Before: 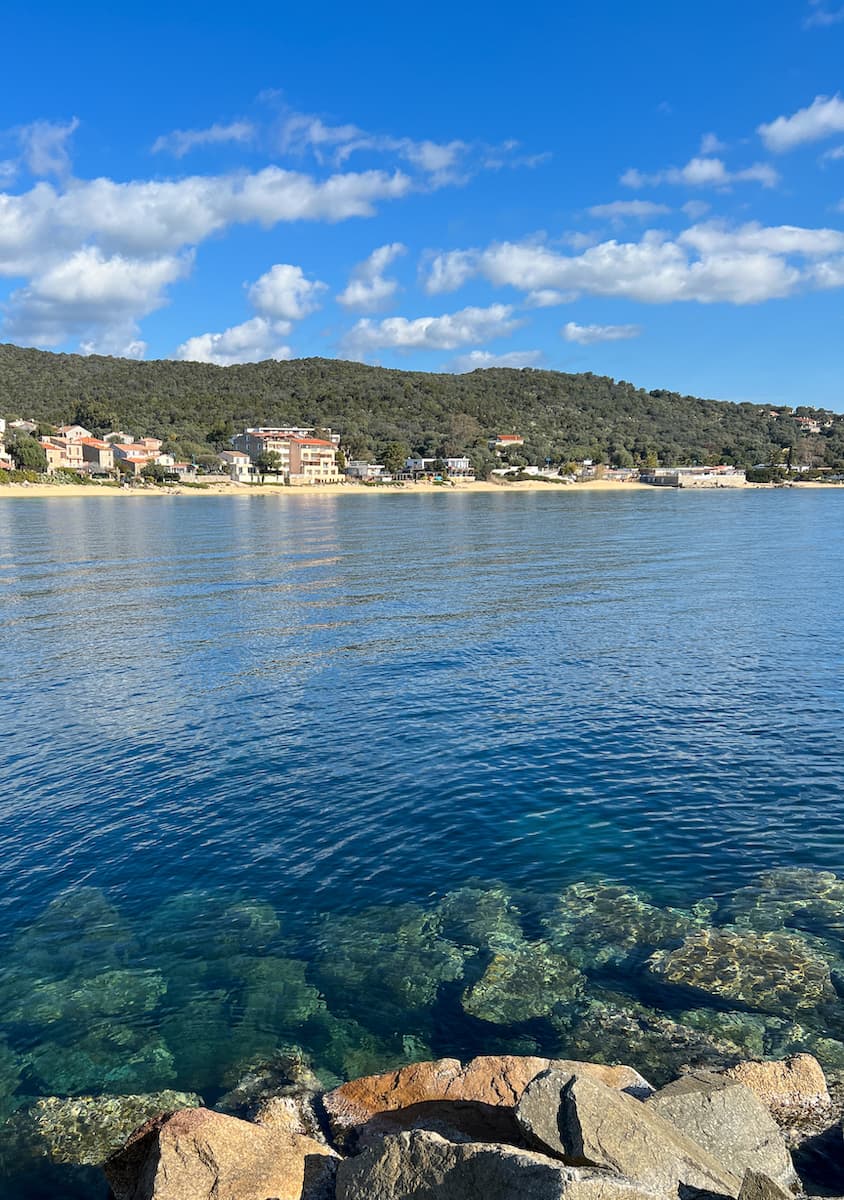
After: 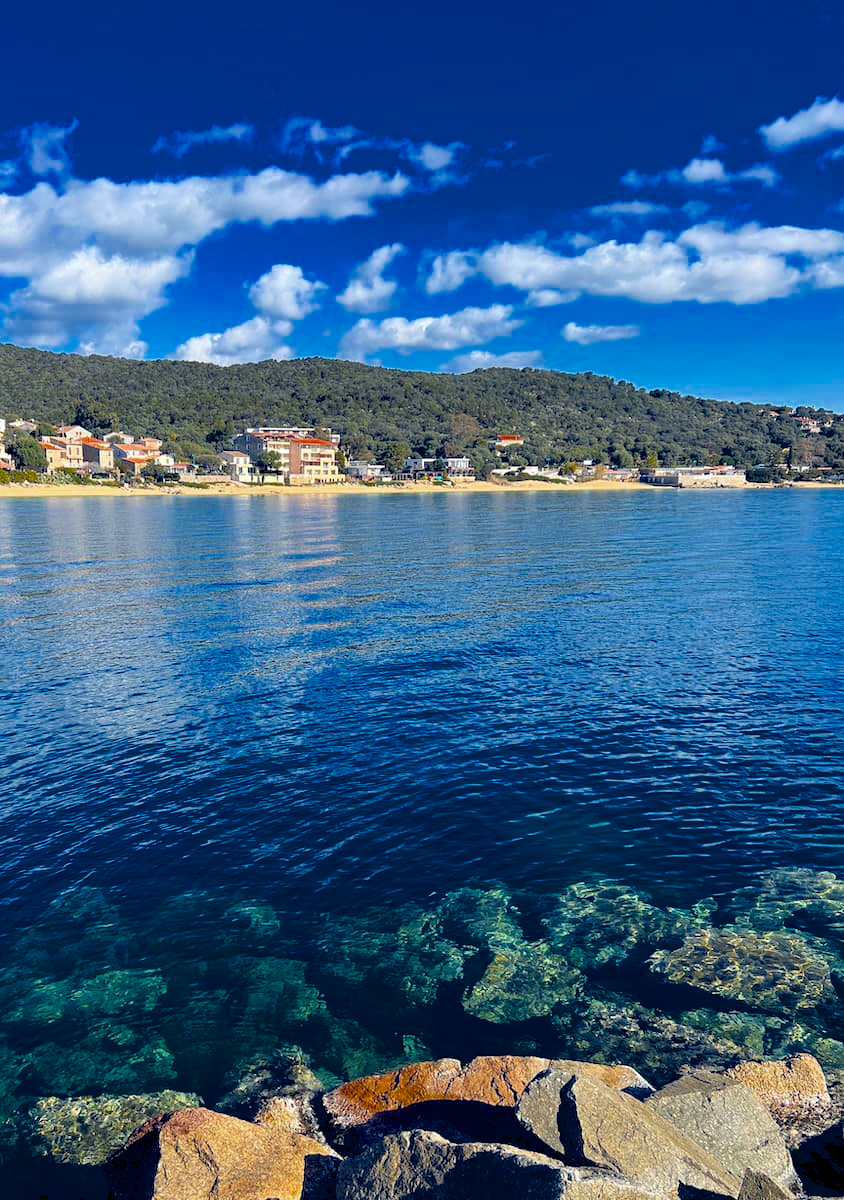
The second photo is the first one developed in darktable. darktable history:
color balance rgb: shadows lift › chroma 2.063%, shadows lift › hue 249.76°, global offset › luminance -0.275%, global offset › chroma 0.316%, global offset › hue 260.6°, perceptual saturation grading › global saturation 29.215%, perceptual saturation grading › mid-tones 12.644%, perceptual saturation grading › shadows 9.547%, global vibrance 15.992%, saturation formula JzAzBz (2021)
